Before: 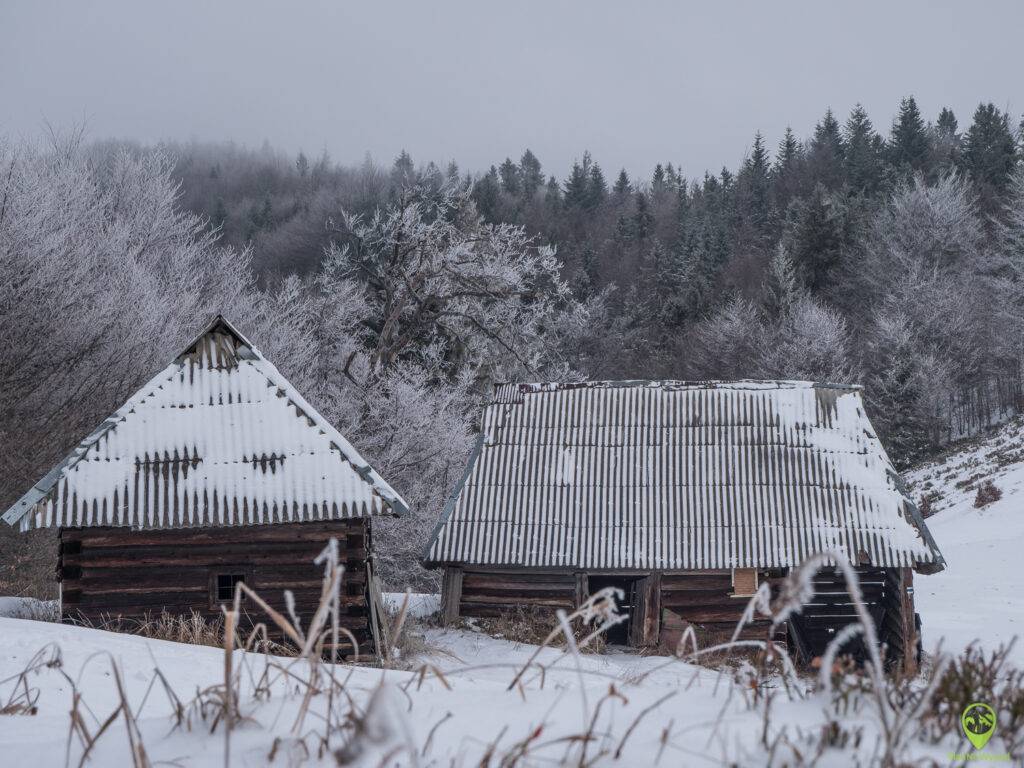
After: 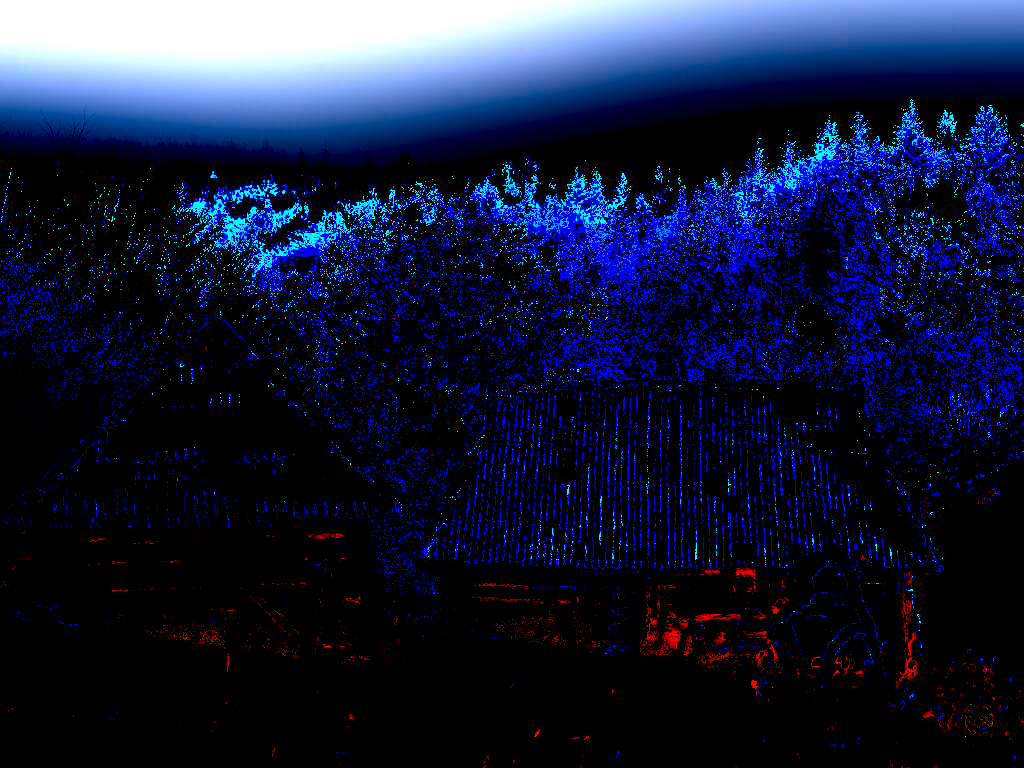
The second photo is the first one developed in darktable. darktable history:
exposure: black level correction 0.1, exposure 3 EV, compensate highlight preservation false
local contrast: highlights 20%, shadows 30%, detail 200%, midtone range 0.2
white balance: red 1.004, blue 1.024
